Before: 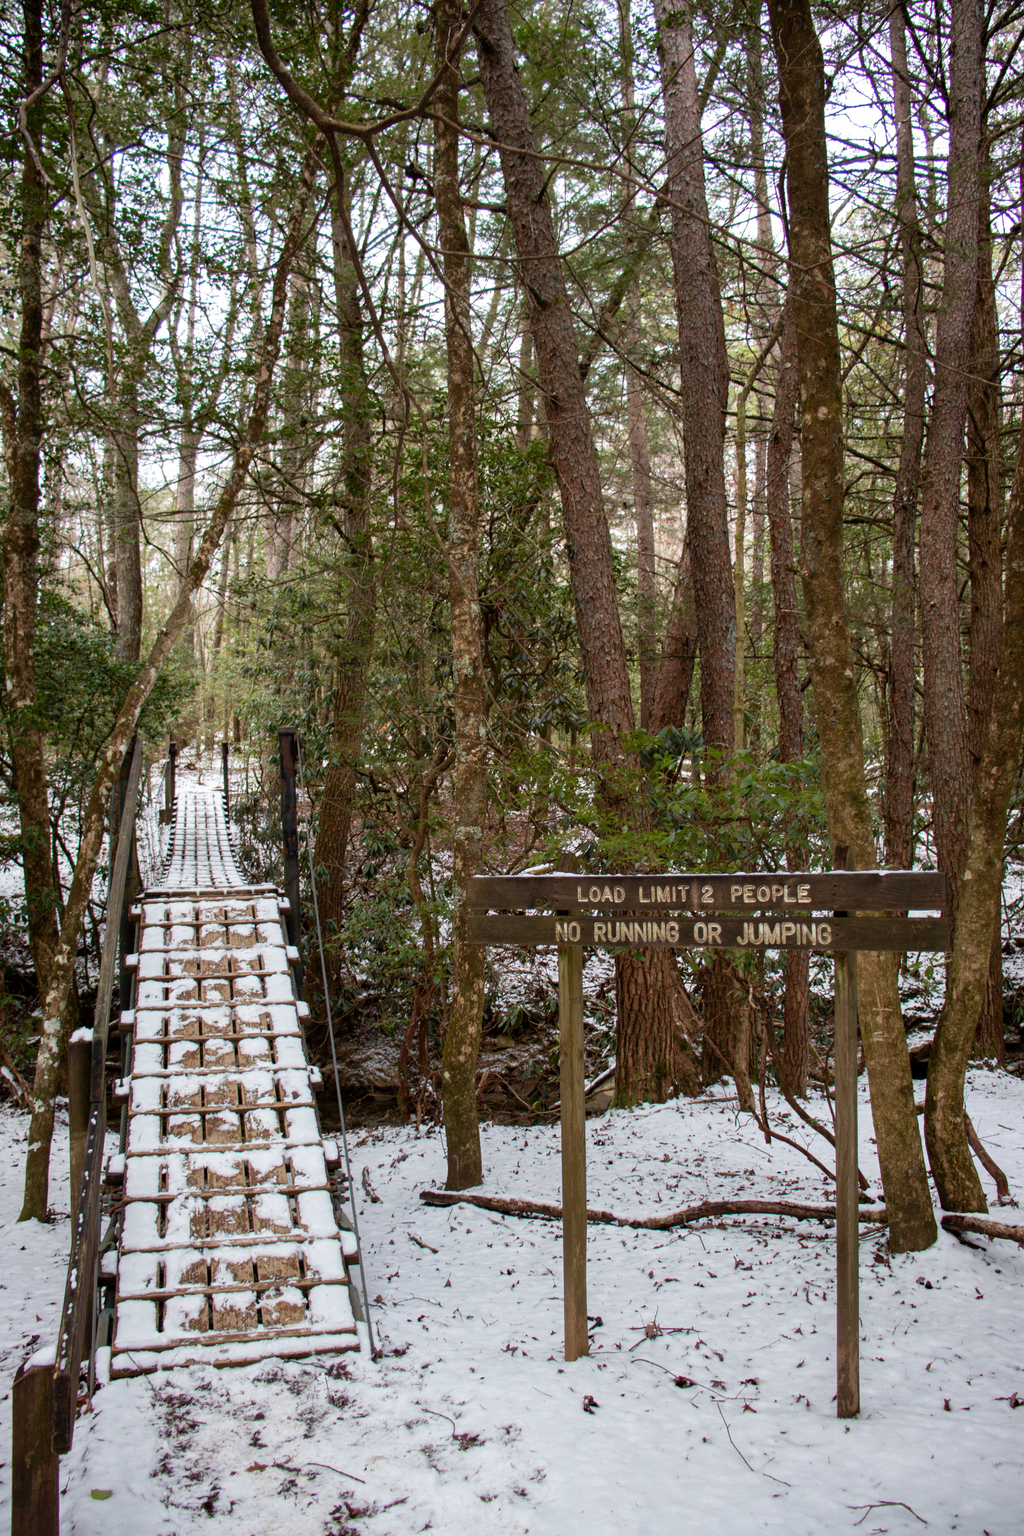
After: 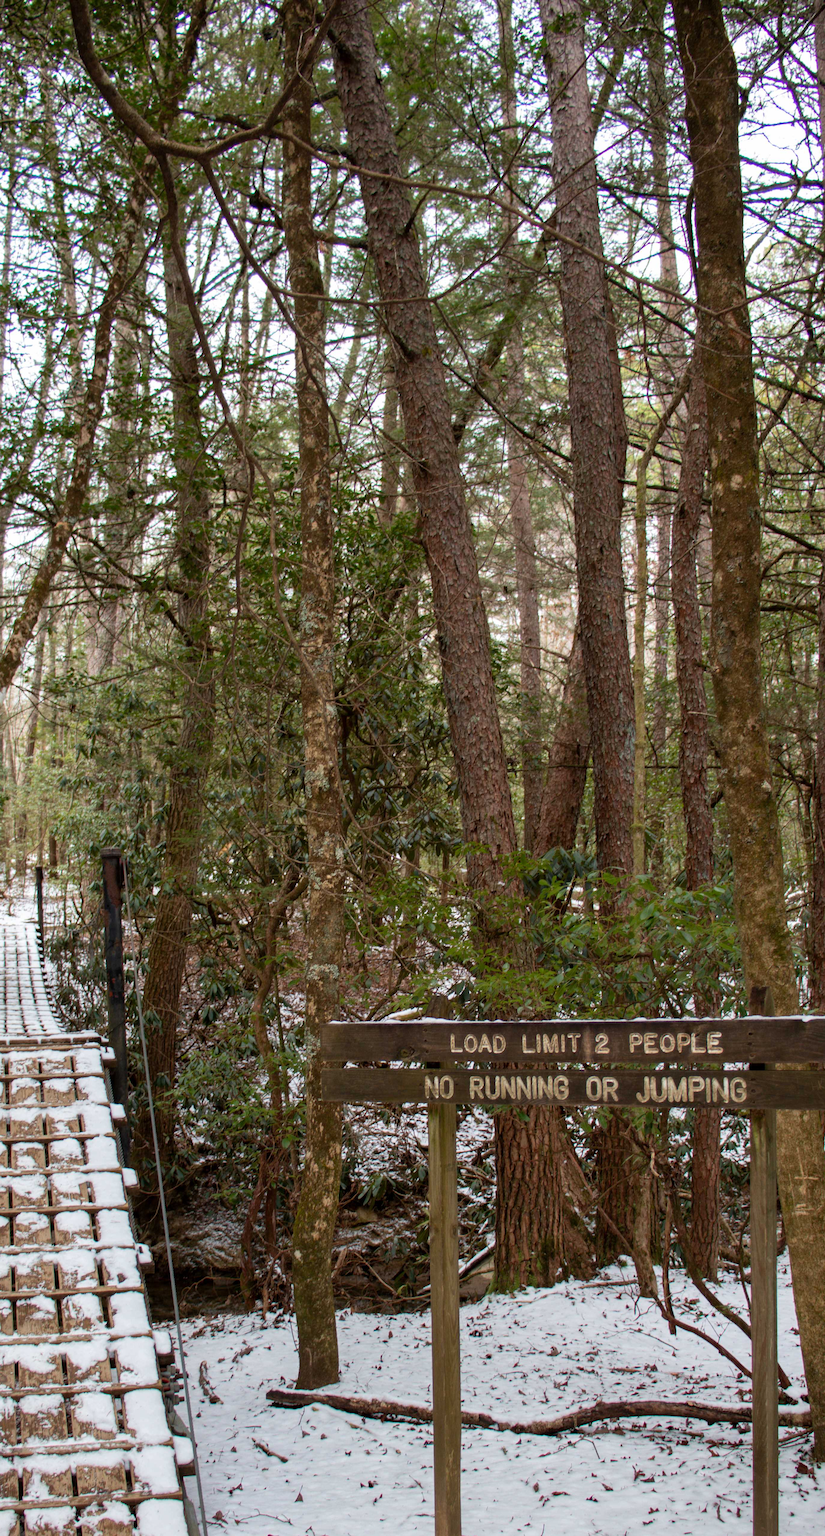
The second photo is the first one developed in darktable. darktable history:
crop: left 18.73%, right 12.149%, bottom 14.279%
